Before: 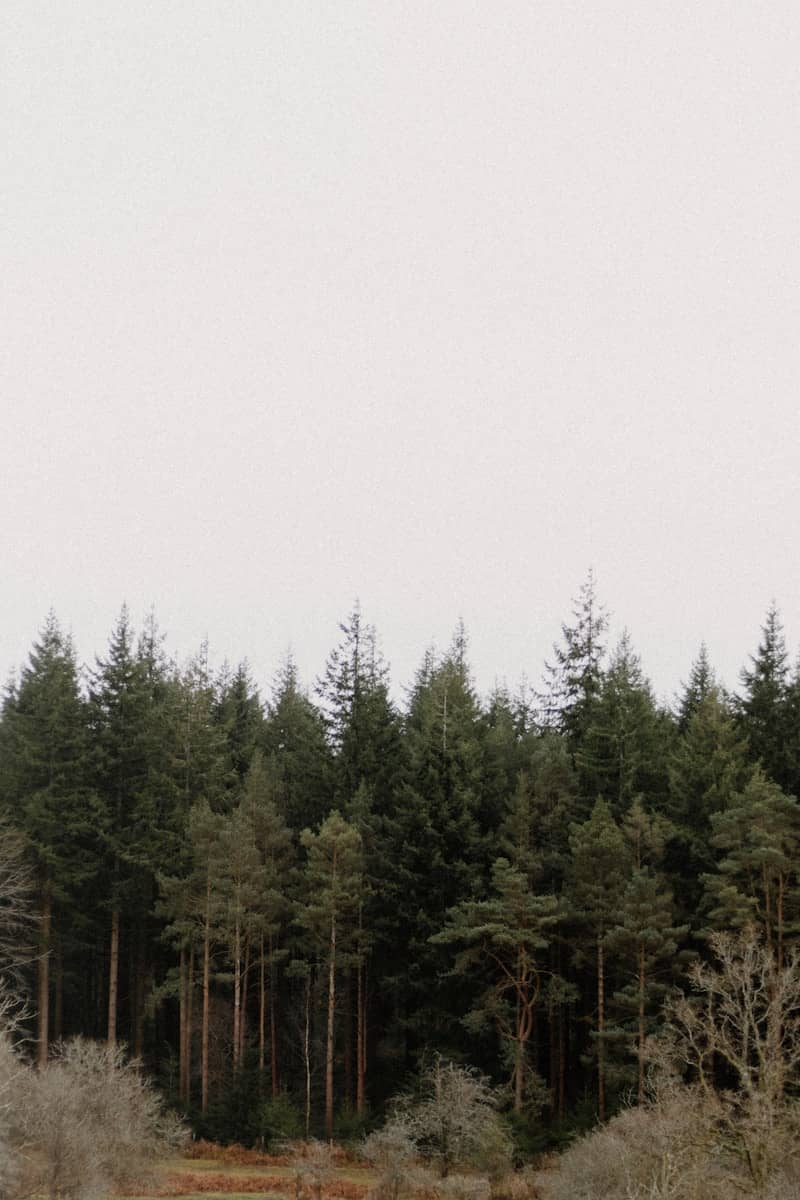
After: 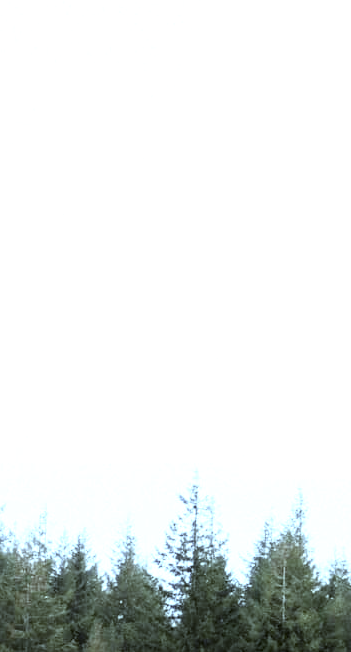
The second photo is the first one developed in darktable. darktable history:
tone curve: curves: ch0 [(0, 0) (0.003, 0.01) (0.011, 0.015) (0.025, 0.023) (0.044, 0.037) (0.069, 0.055) (0.1, 0.08) (0.136, 0.114) (0.177, 0.155) (0.224, 0.201) (0.277, 0.254) (0.335, 0.319) (0.399, 0.387) (0.468, 0.459) (0.543, 0.544) (0.623, 0.634) (0.709, 0.731) (0.801, 0.827) (0.898, 0.921) (1, 1)], color space Lab, independent channels, preserve colors none
color correction: highlights a* -9.6, highlights b* -21.32
crop: left 20.223%, top 10.783%, right 35.871%, bottom 34.814%
exposure: black level correction 0, exposure 1.001 EV, compensate highlight preservation false
